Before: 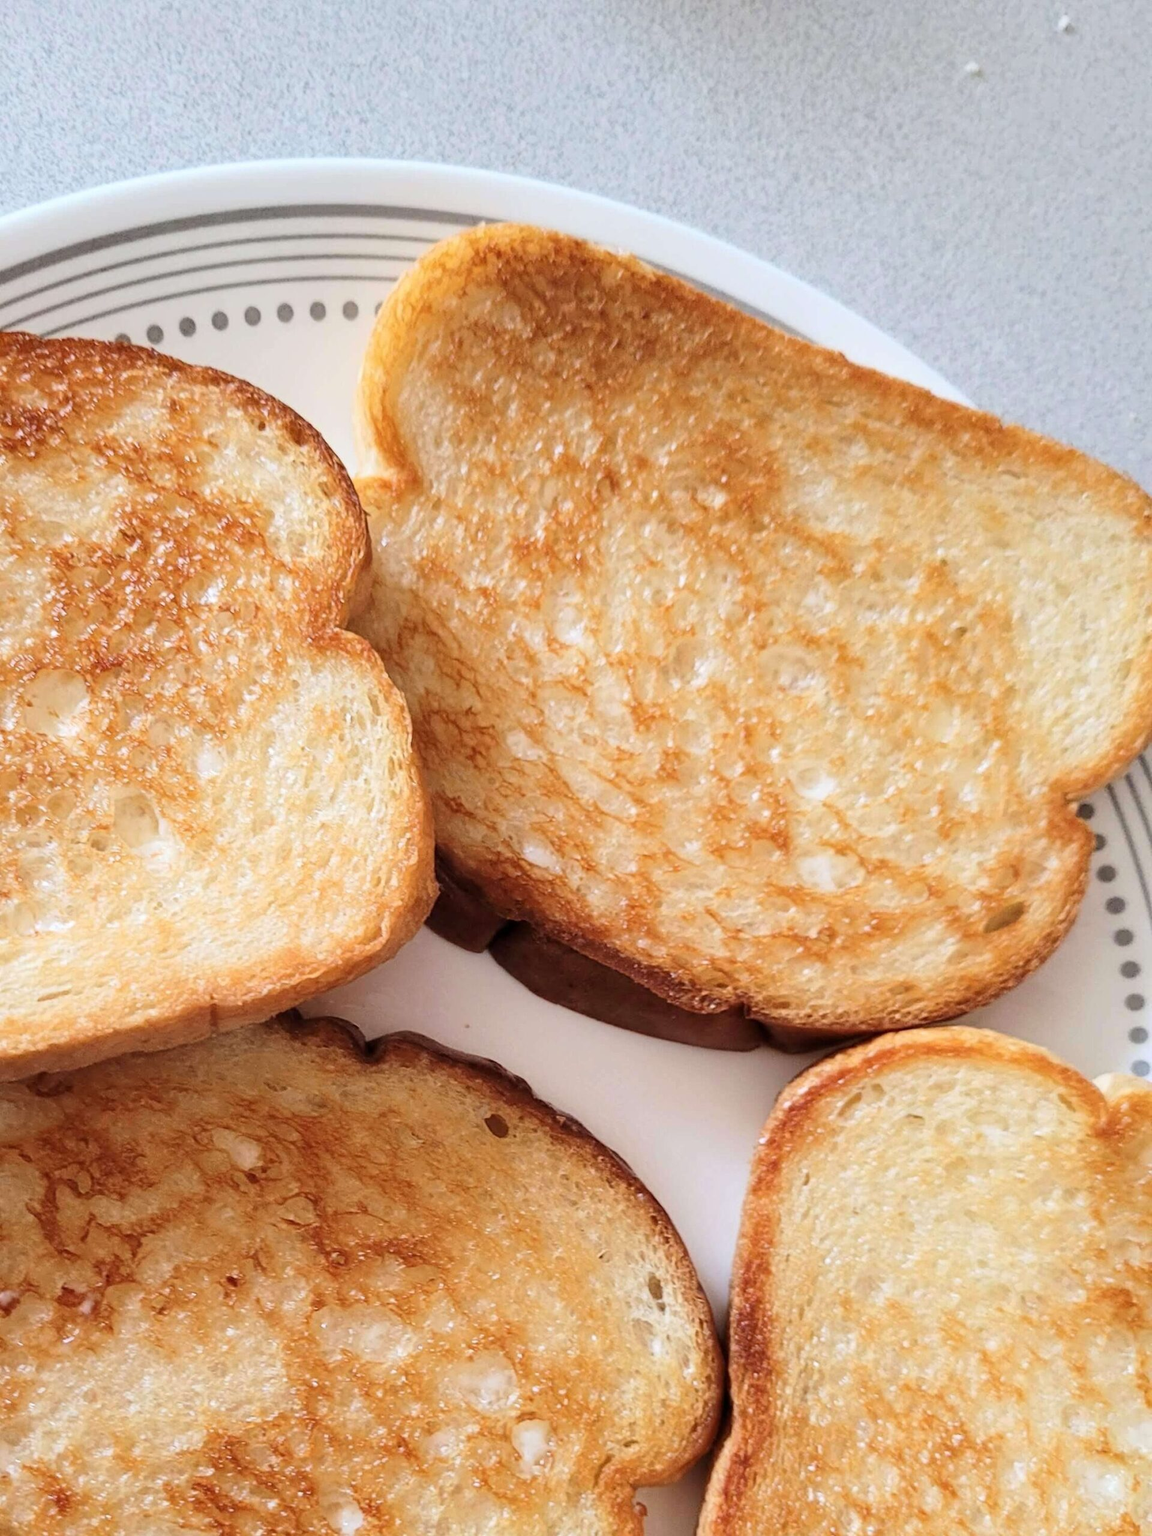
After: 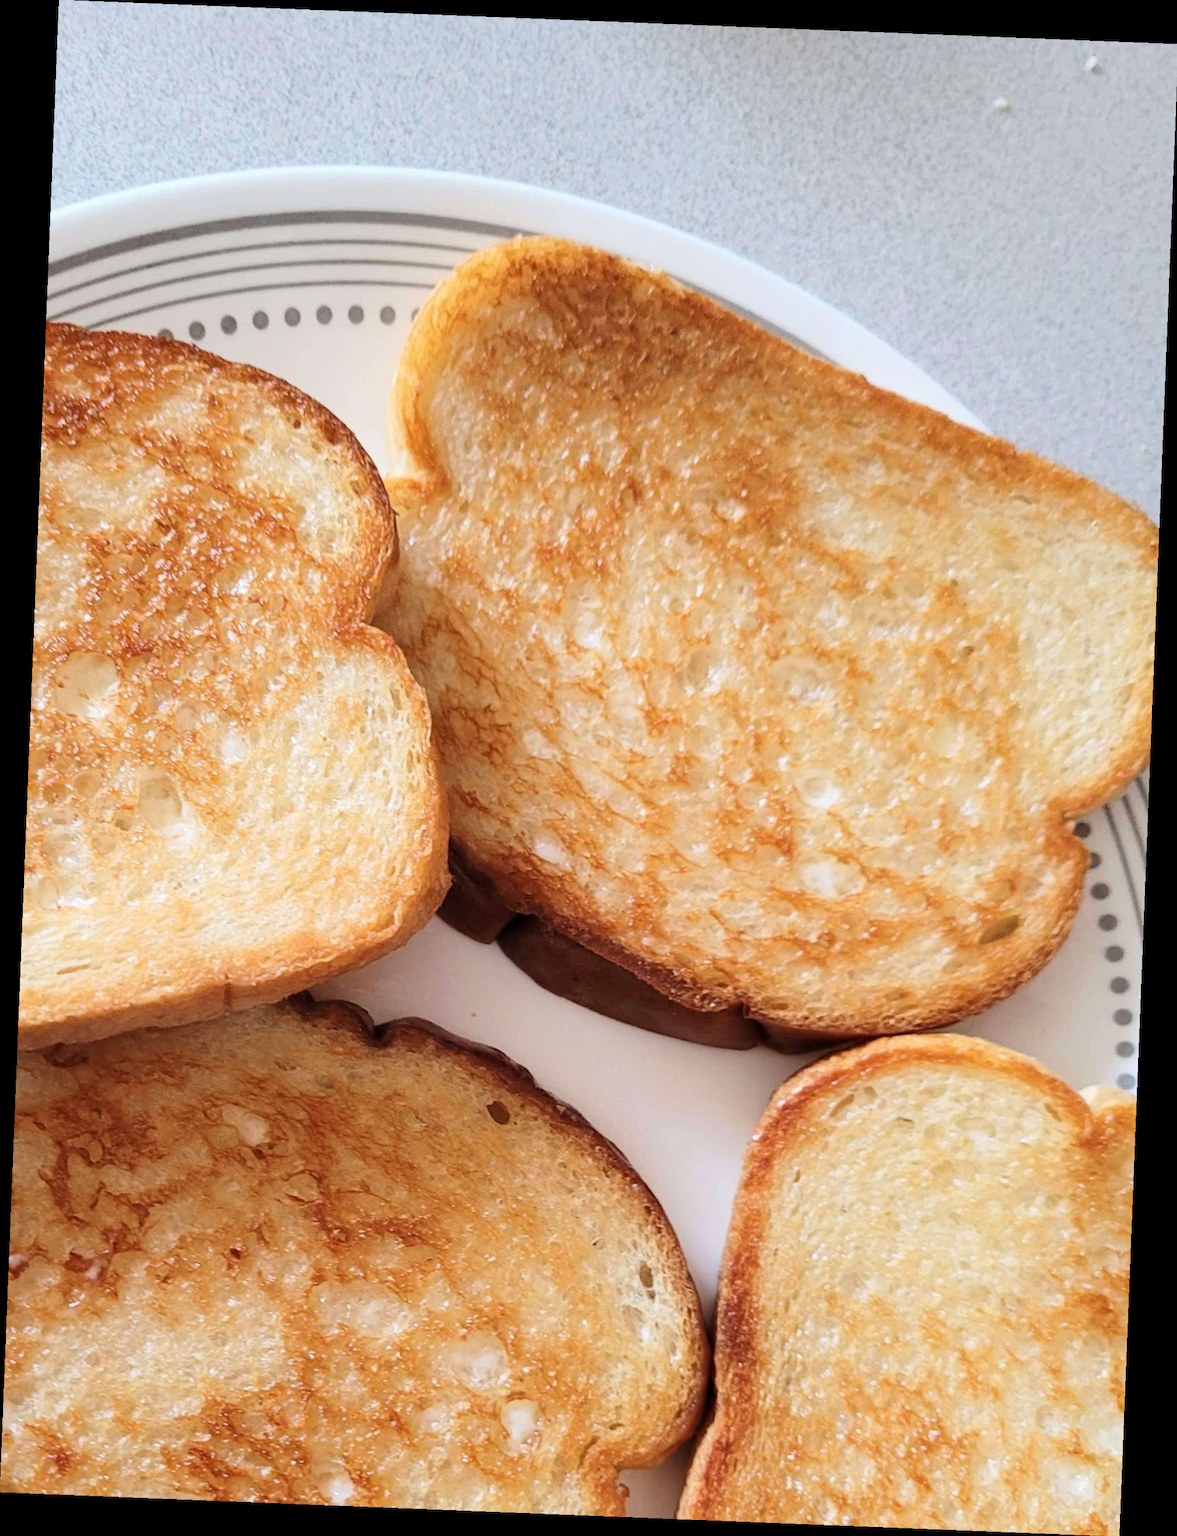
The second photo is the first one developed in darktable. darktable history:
exposure: compensate highlight preservation false
rotate and perspective: rotation 2.27°, automatic cropping off
tone curve: color space Lab, linked channels, preserve colors none
